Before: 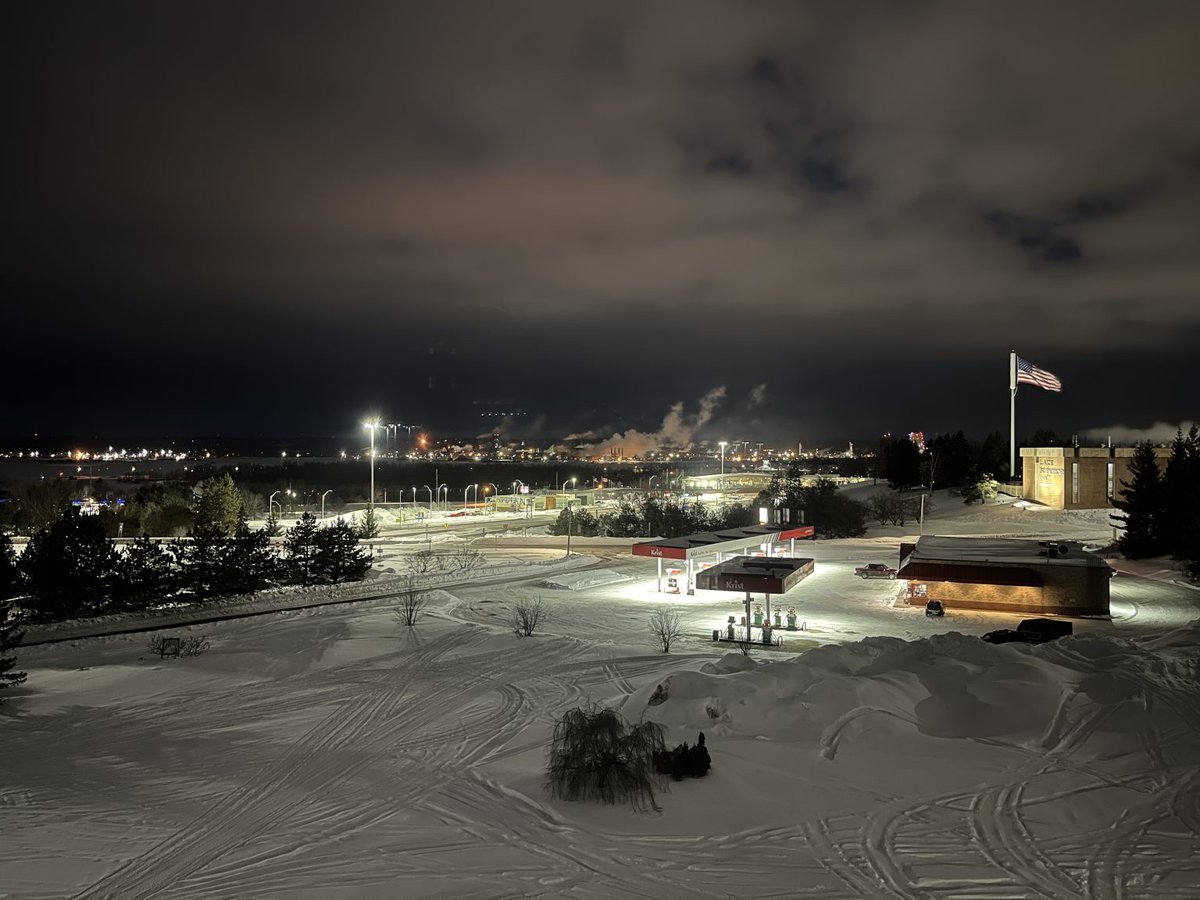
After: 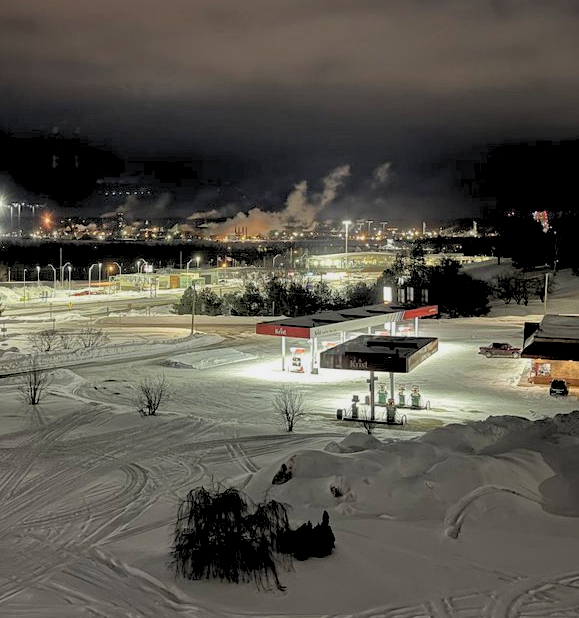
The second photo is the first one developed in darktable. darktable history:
crop: left 31.379%, top 24.658%, right 20.326%, bottom 6.628%
shadows and highlights: shadows 62.66, white point adjustment 0.37, highlights -34.44, compress 83.82%
haze removal: compatibility mode true, adaptive false
rgb levels: preserve colors sum RGB, levels [[0.038, 0.433, 0.934], [0, 0.5, 1], [0, 0.5, 1]]
